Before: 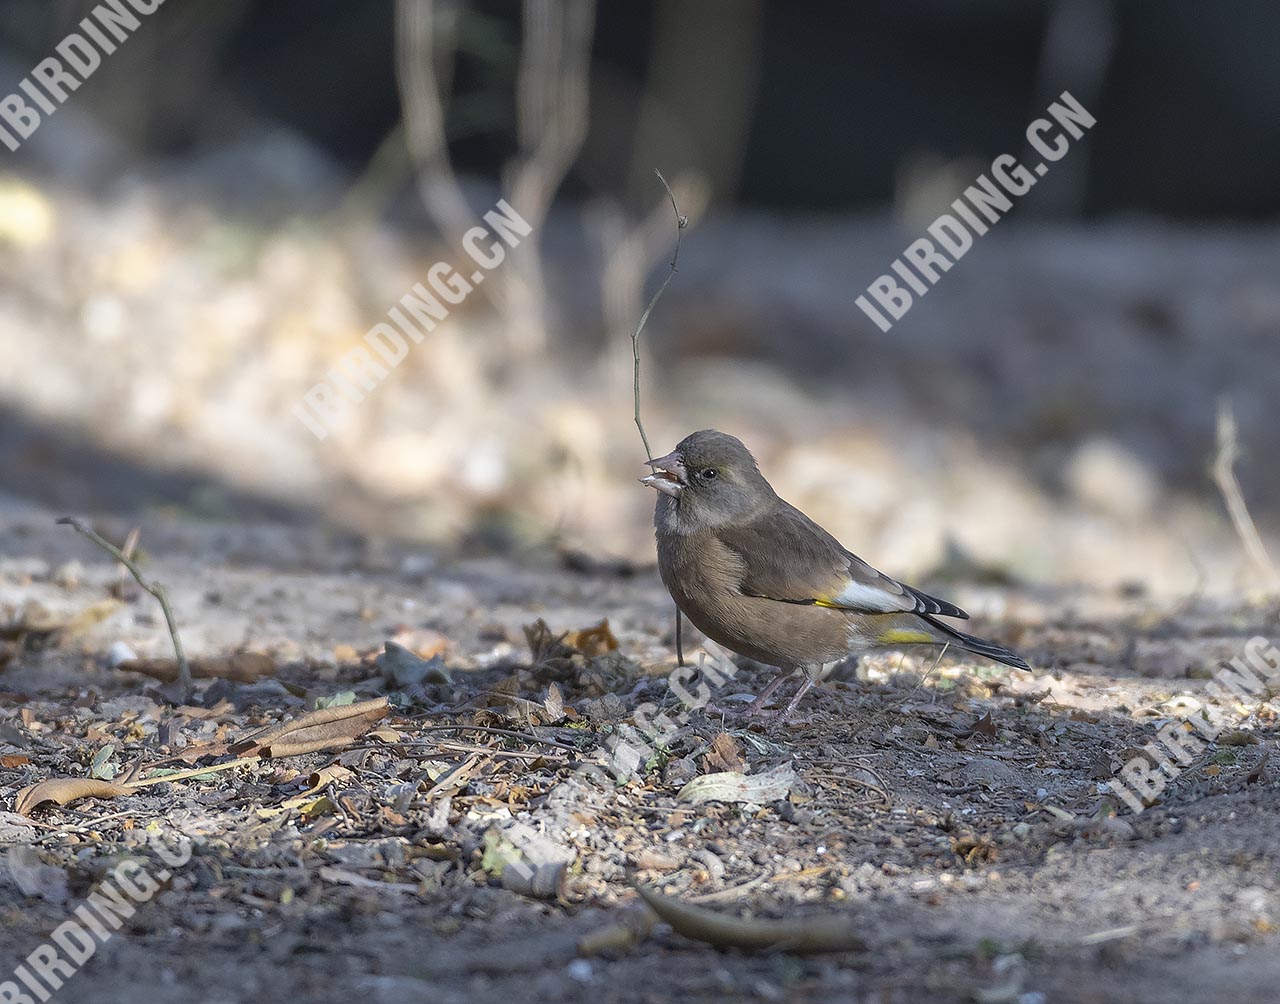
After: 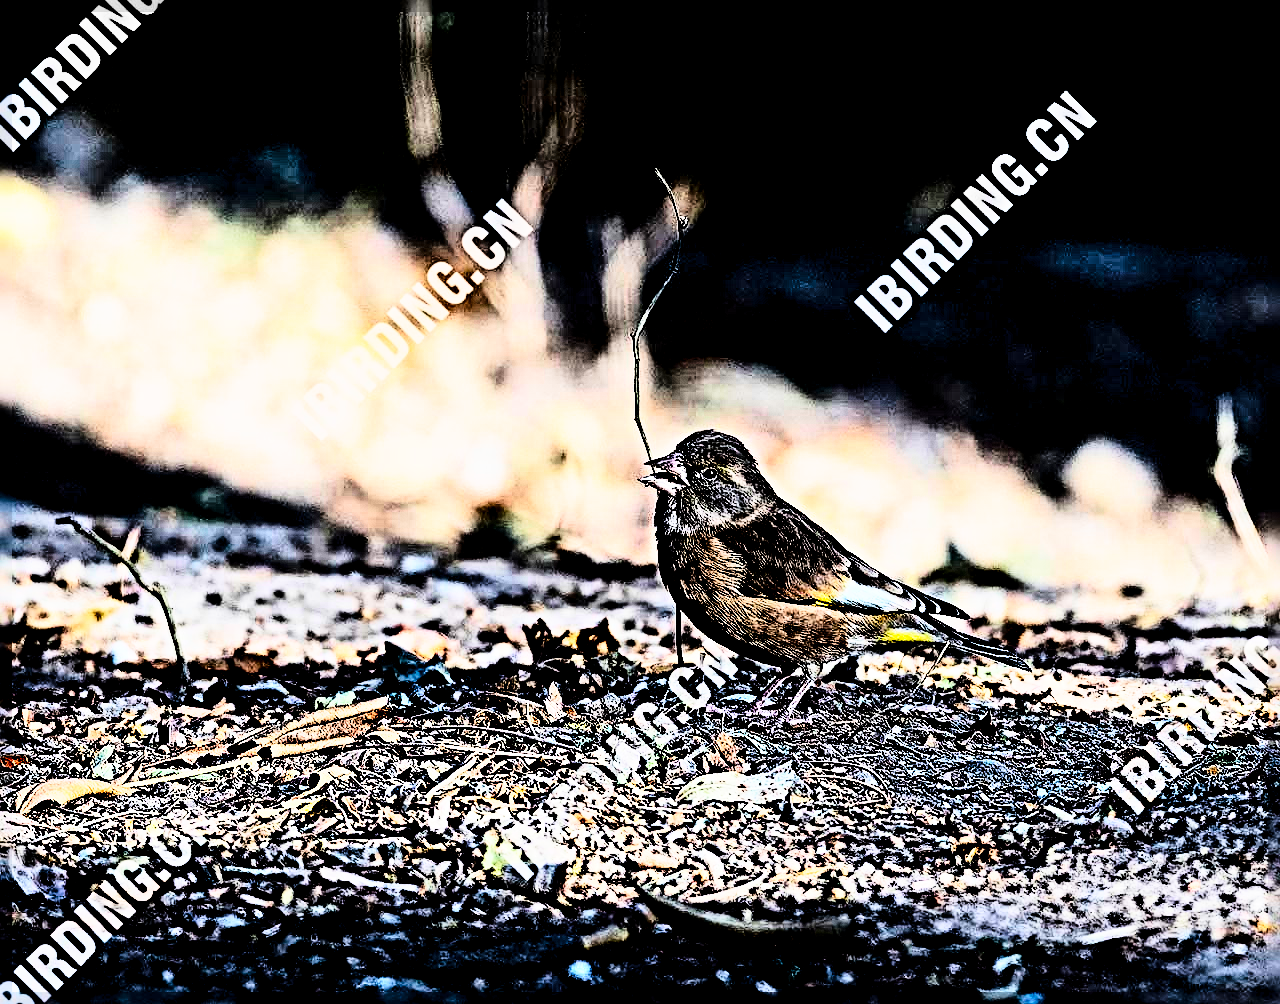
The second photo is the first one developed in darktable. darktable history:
contrast brightness saturation: contrast 0.789, brightness -0.997, saturation 0.991
sharpen: radius 6.273, amount 1.803, threshold 0.019
tone curve: curves: ch0 [(0.024, 0) (0.075, 0.034) (0.145, 0.098) (0.257, 0.259) (0.408, 0.45) (0.611, 0.64) (0.81, 0.857) (1, 1)]; ch1 [(0, 0) (0.287, 0.198) (0.501, 0.506) (0.56, 0.57) (0.712, 0.777) (0.976, 0.992)]; ch2 [(0, 0) (0.5, 0.5) (0.523, 0.552) (0.59, 0.603) (0.681, 0.754) (1, 1)], color space Lab, linked channels, preserve colors none
base curve: curves: ch0 [(0, 0) (0.088, 0.125) (0.176, 0.251) (0.354, 0.501) (0.613, 0.749) (1, 0.877)], preserve colors none
exposure: black level correction 0.017, exposure -0.006 EV, compensate highlight preservation false
